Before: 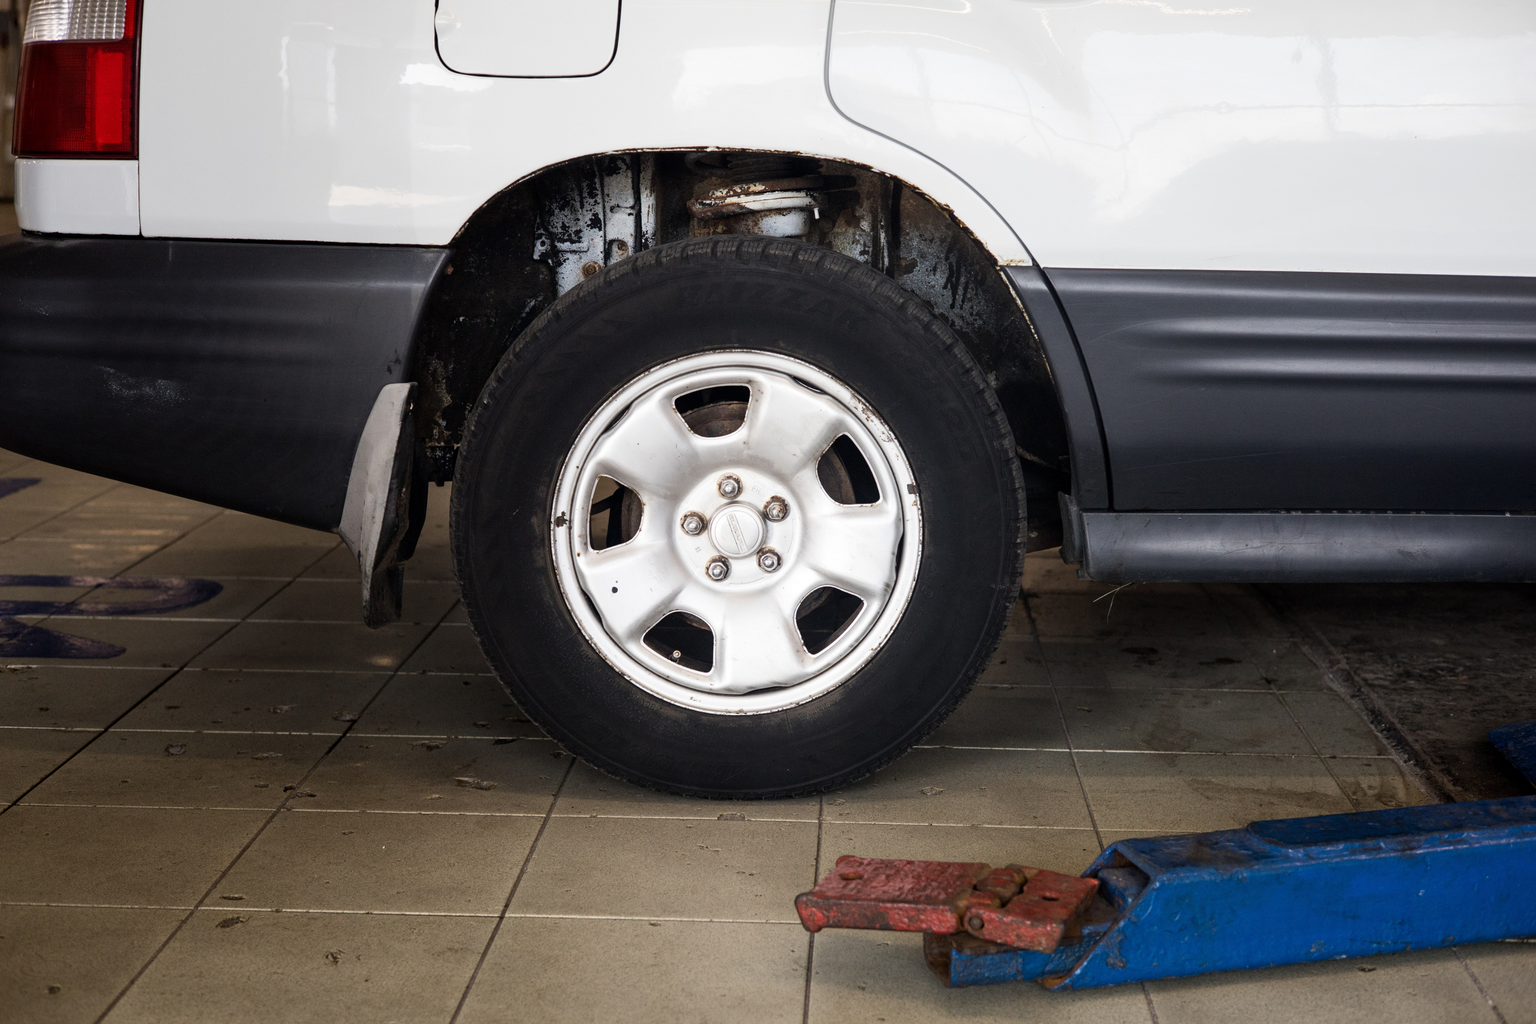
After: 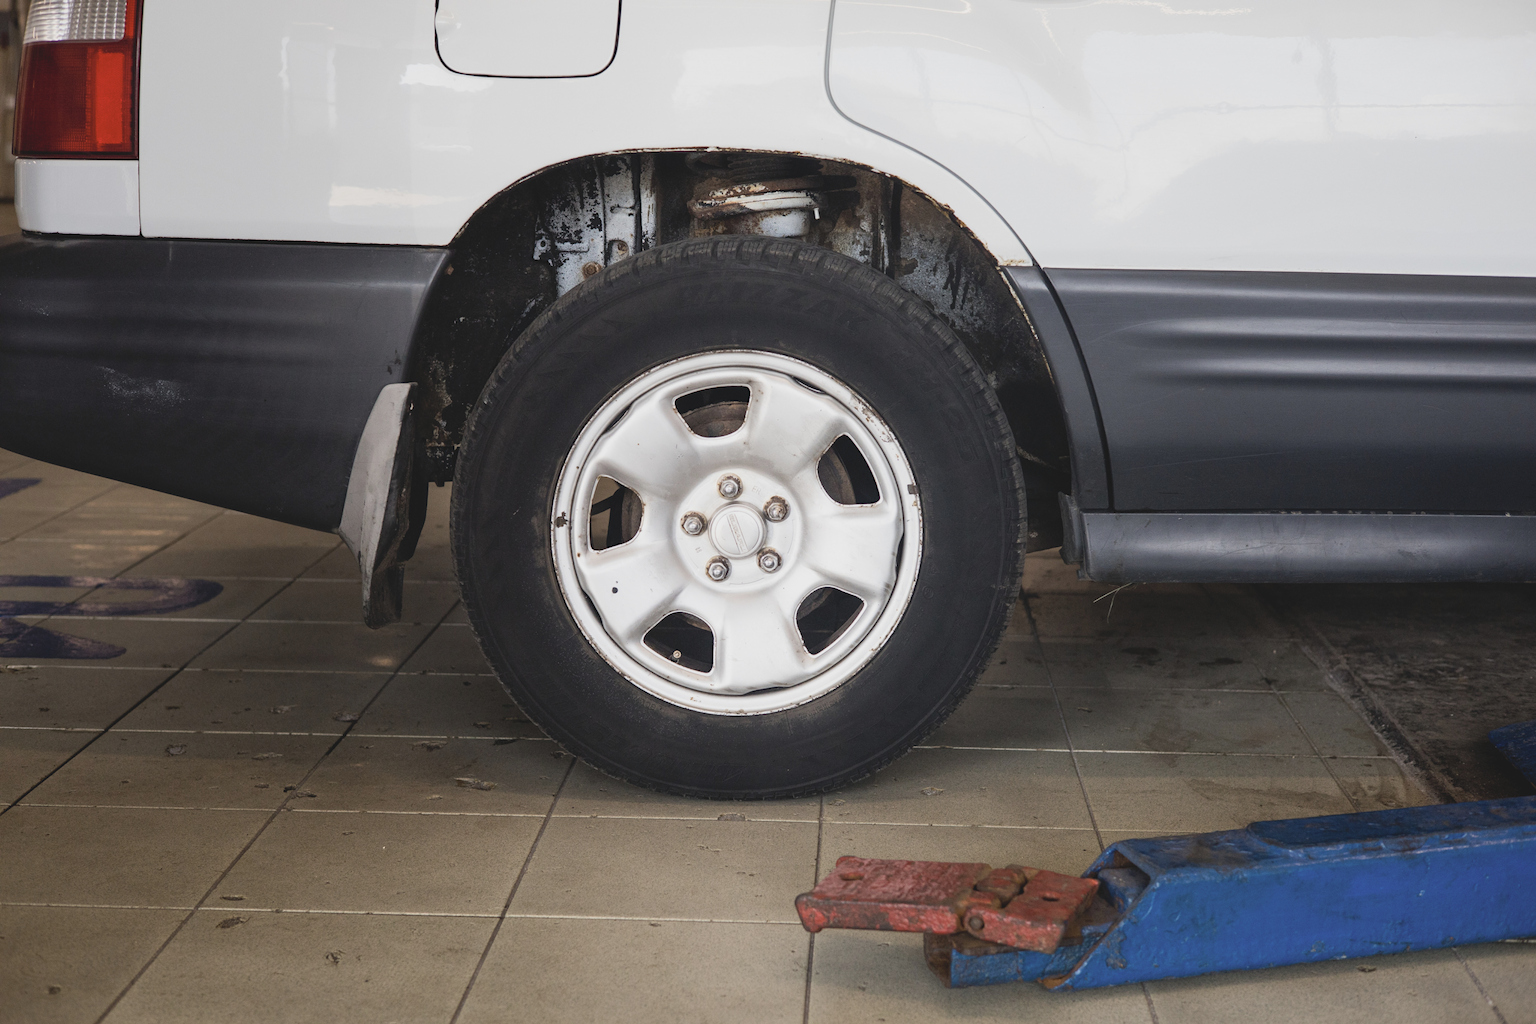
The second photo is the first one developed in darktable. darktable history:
contrast brightness saturation: contrast -0.157, brightness 0.048, saturation -0.139
